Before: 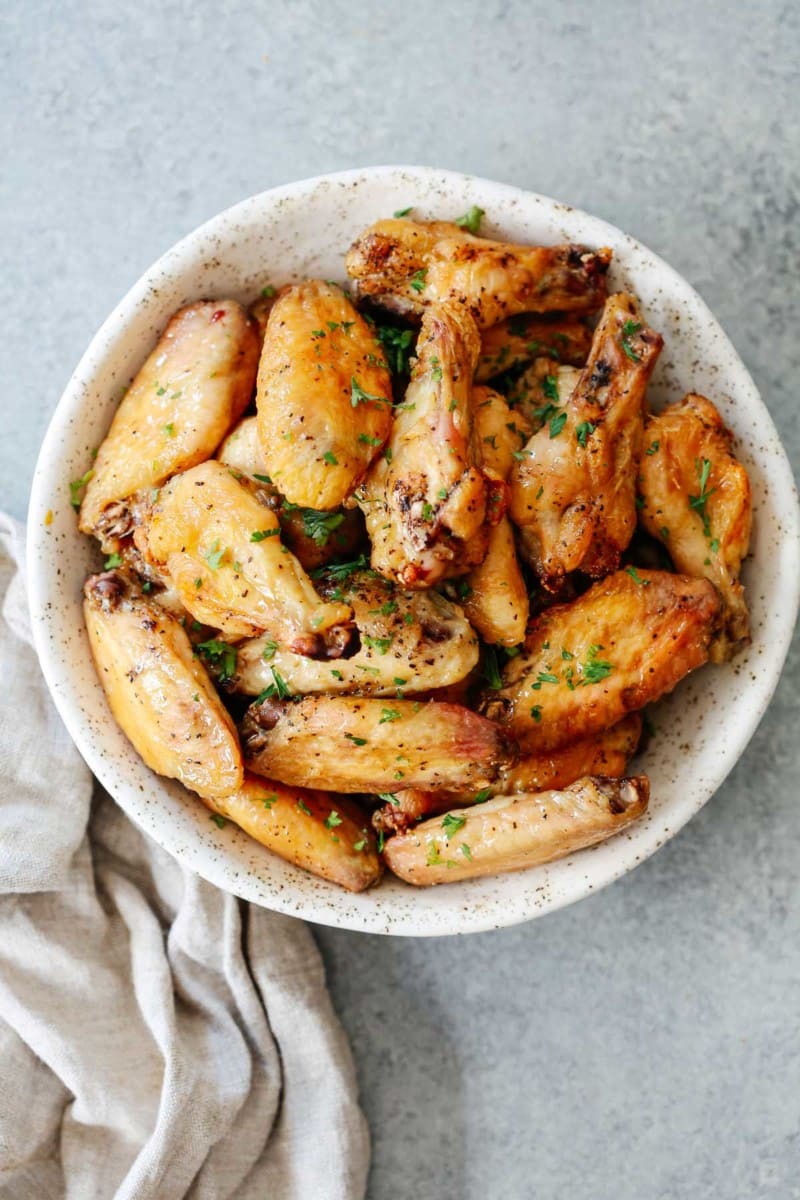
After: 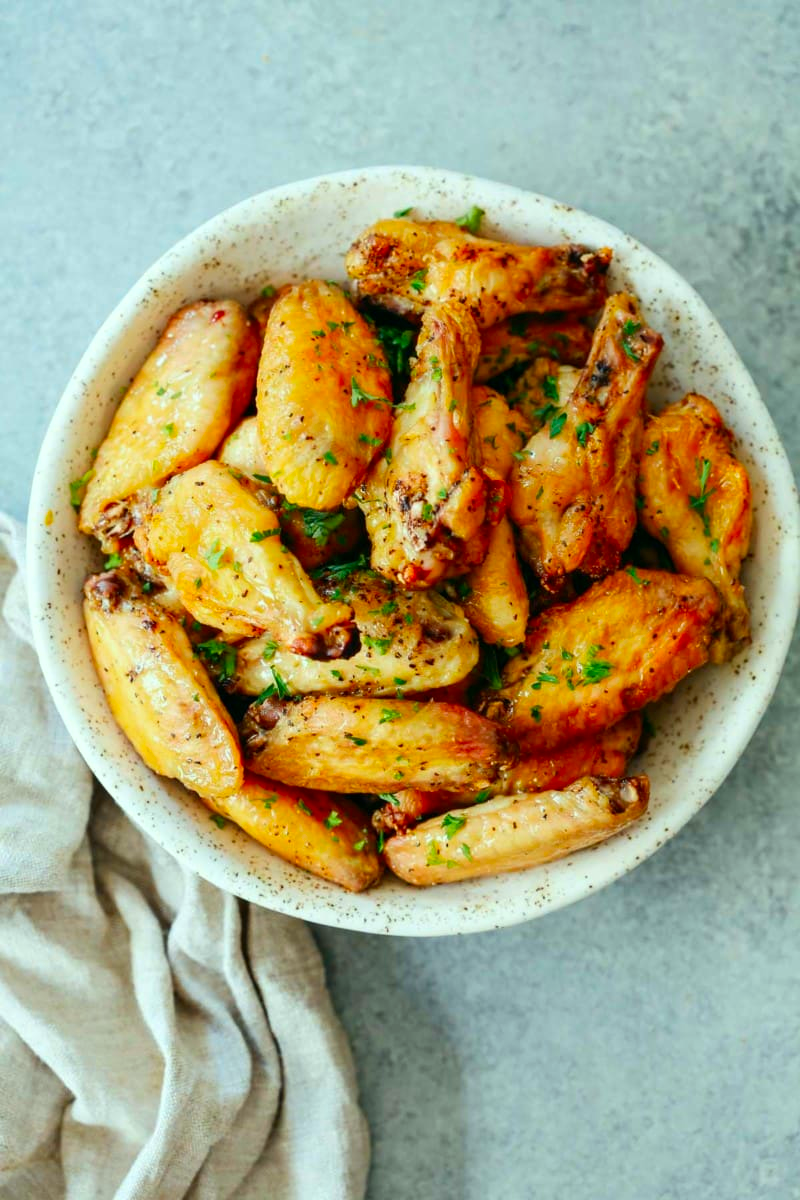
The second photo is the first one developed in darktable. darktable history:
color correction: highlights a* -7.33, highlights b* 1.26, shadows a* -3.55, saturation 1.4
tone equalizer: on, module defaults
